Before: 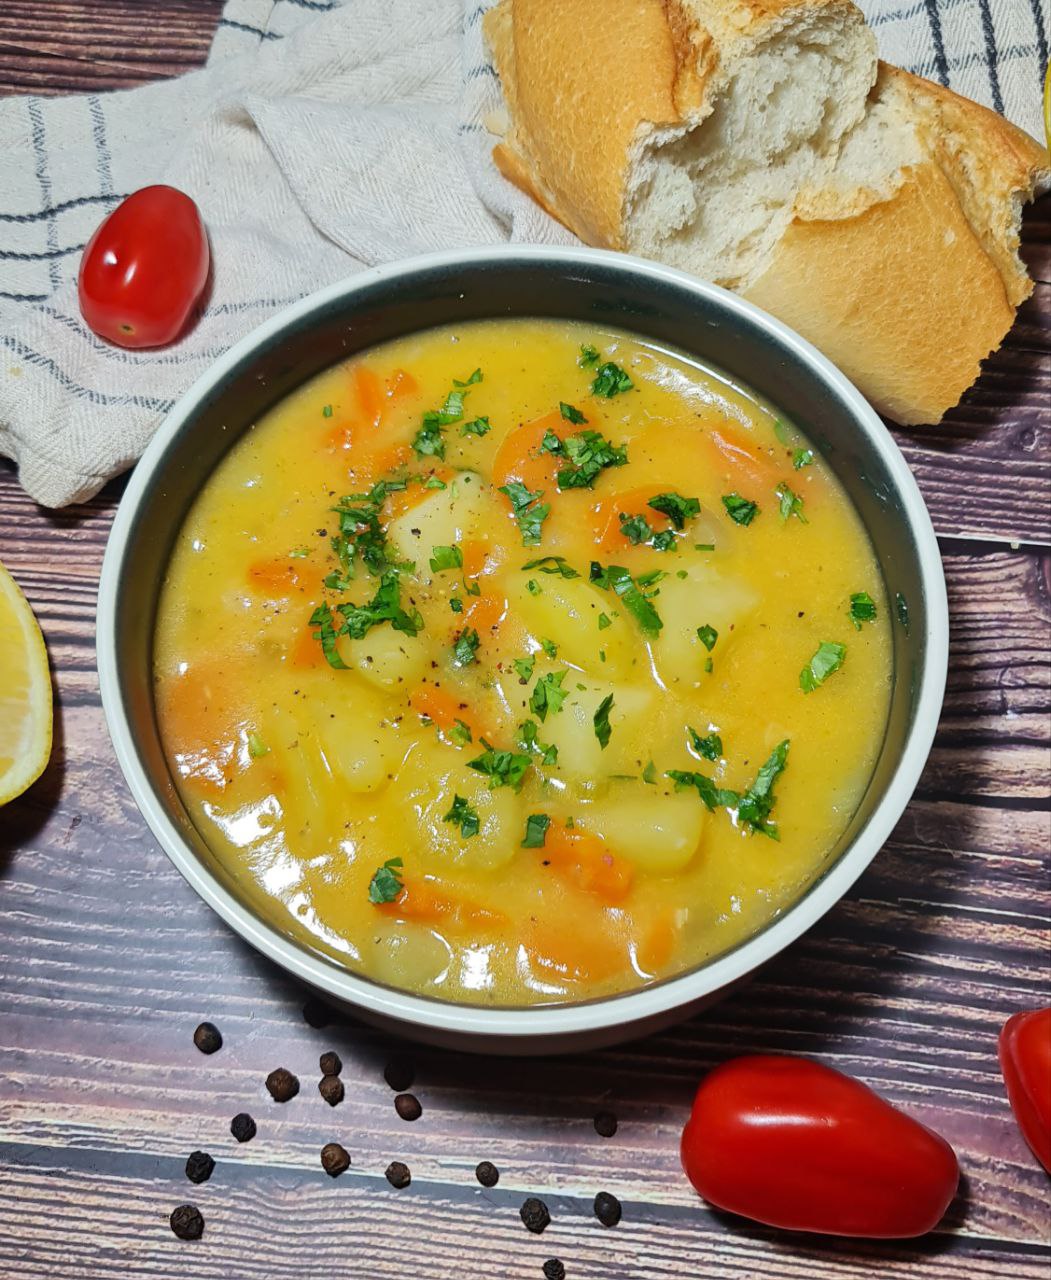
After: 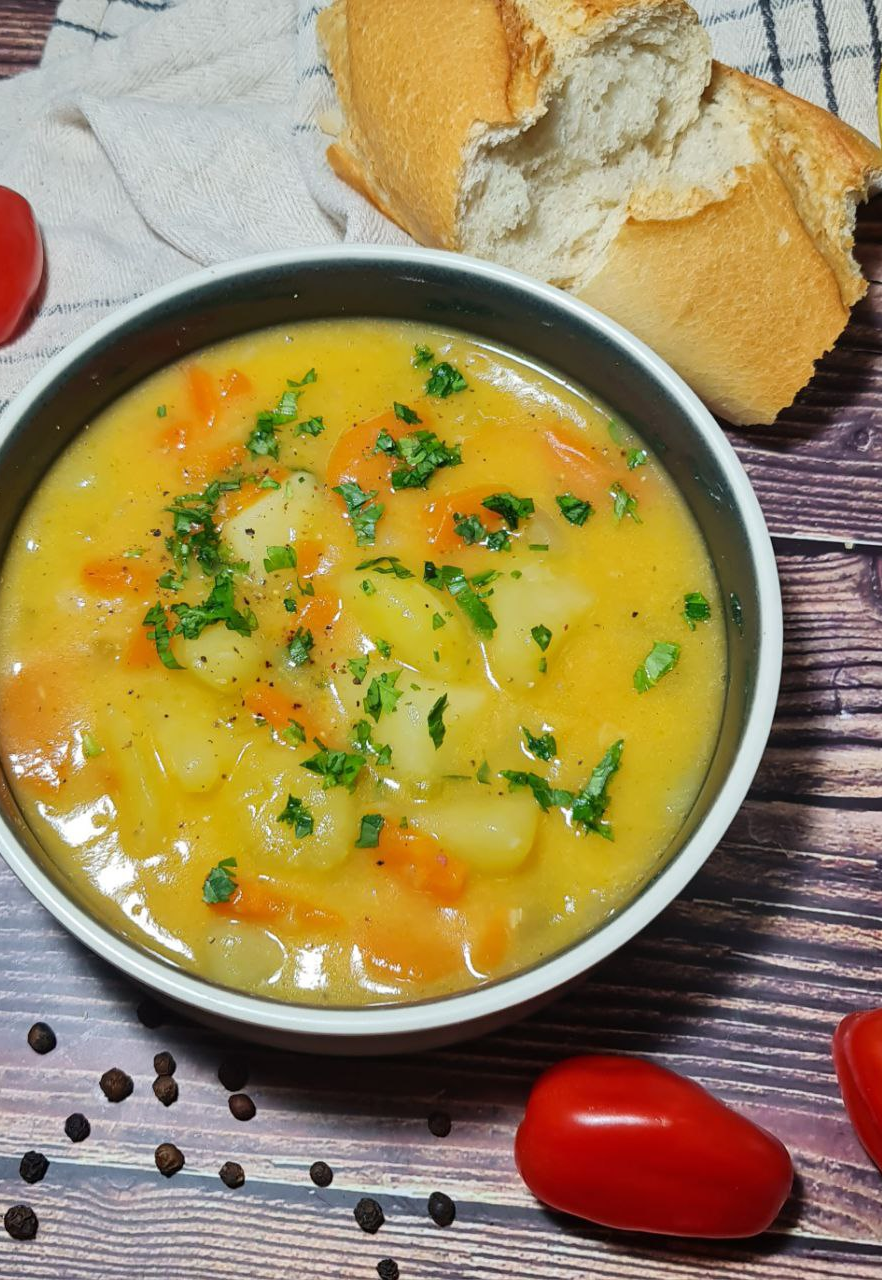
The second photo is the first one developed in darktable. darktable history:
crop: left 15.875%
